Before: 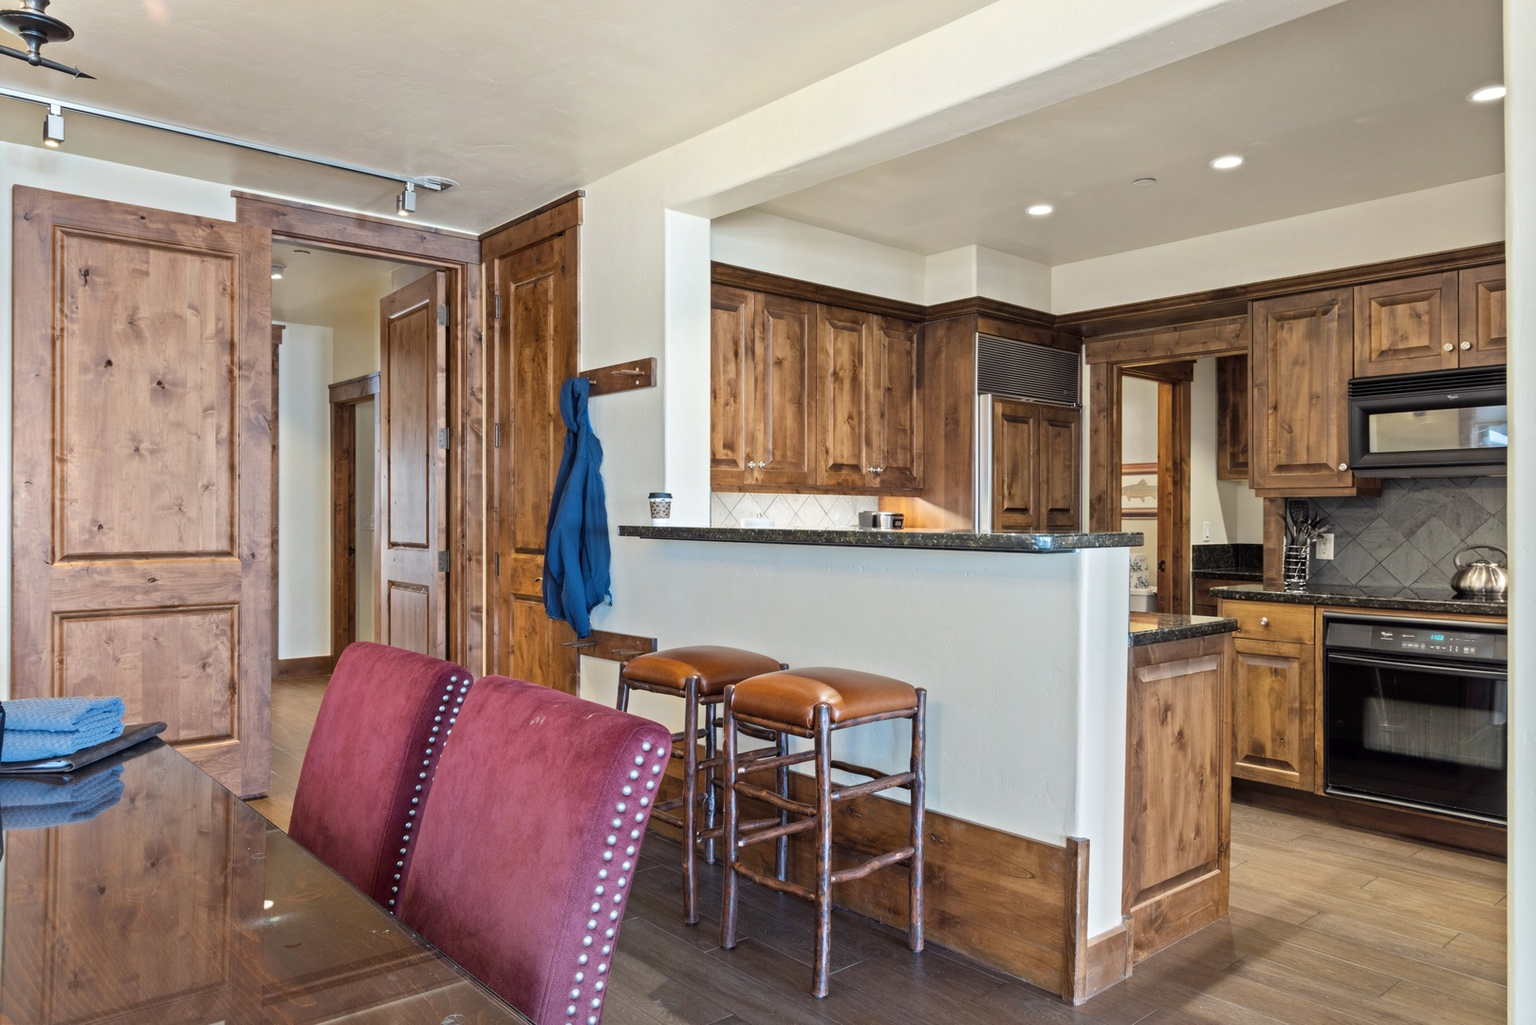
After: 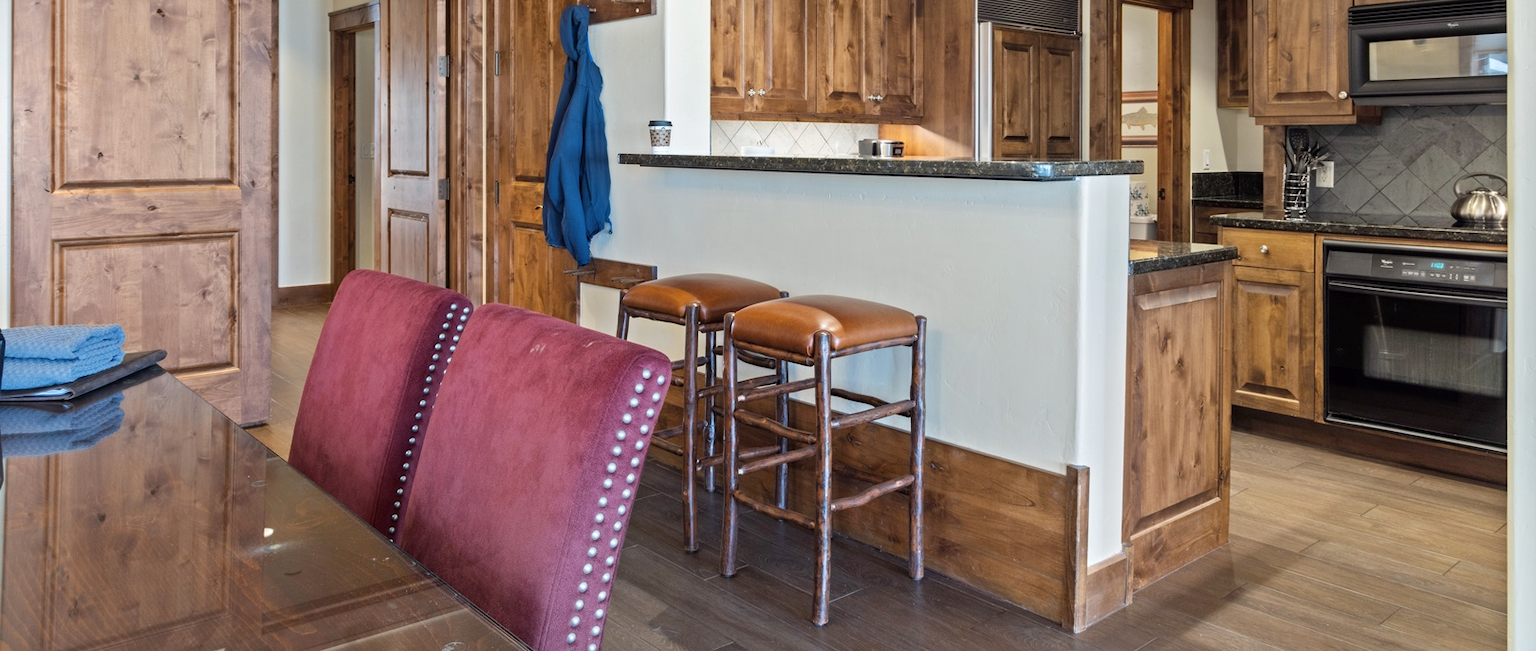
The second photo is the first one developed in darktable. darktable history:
crop and rotate: top 36.381%
